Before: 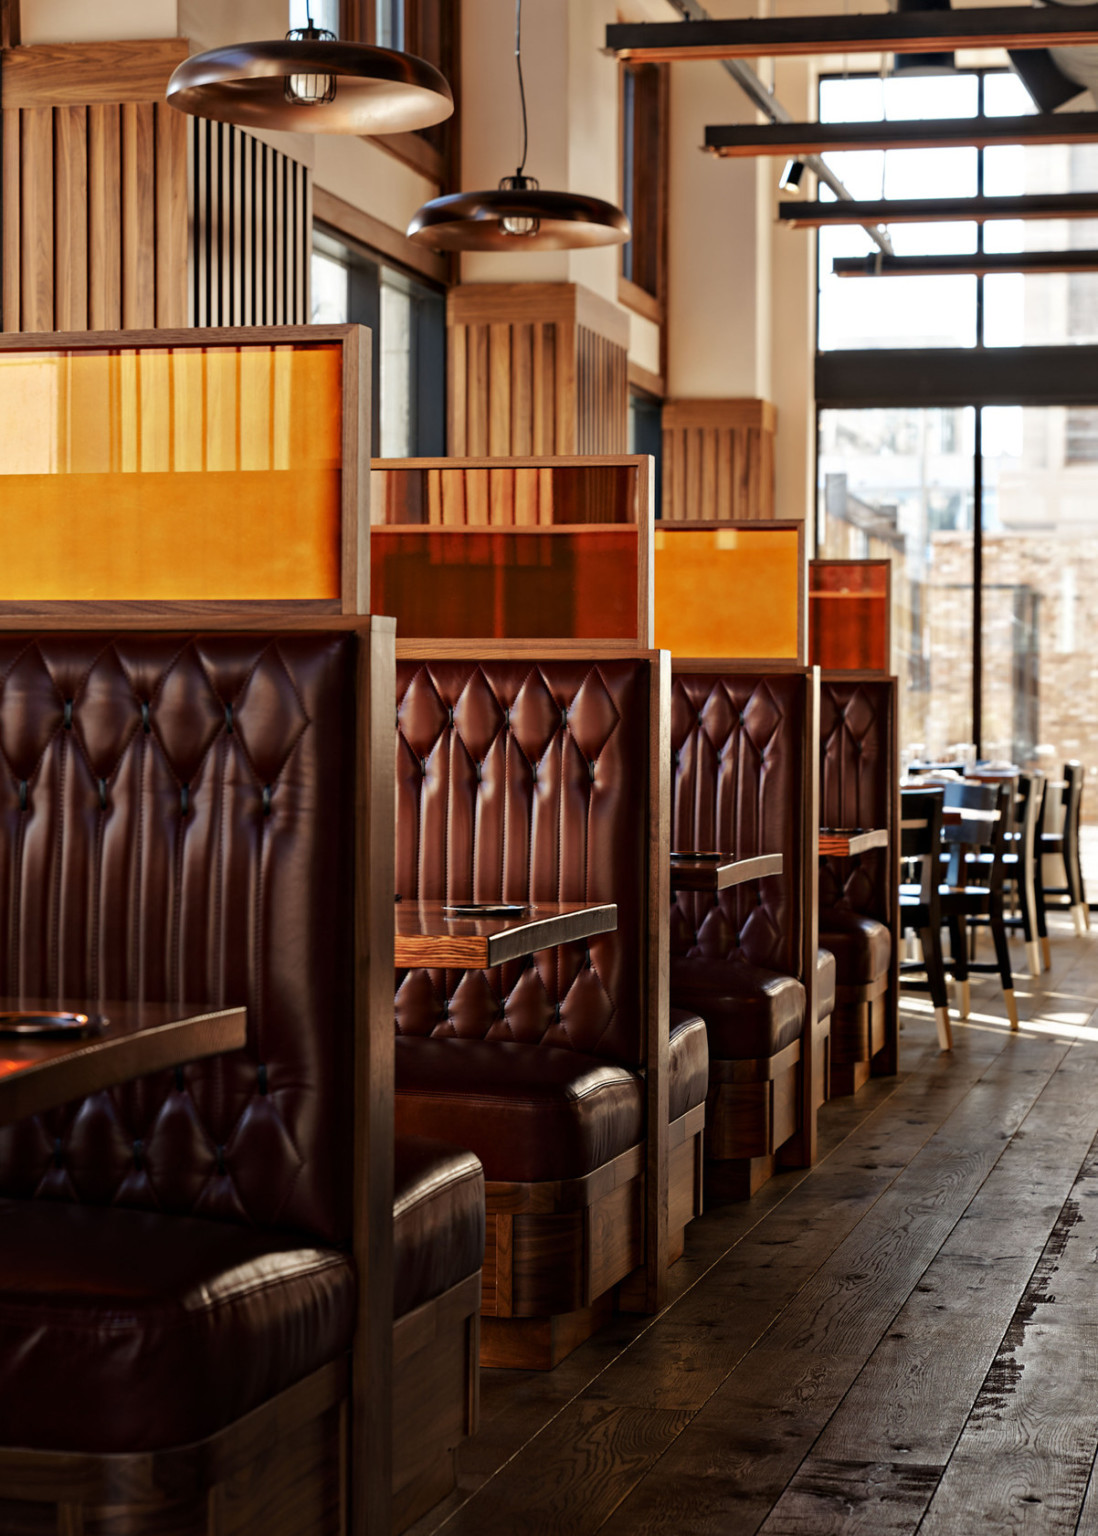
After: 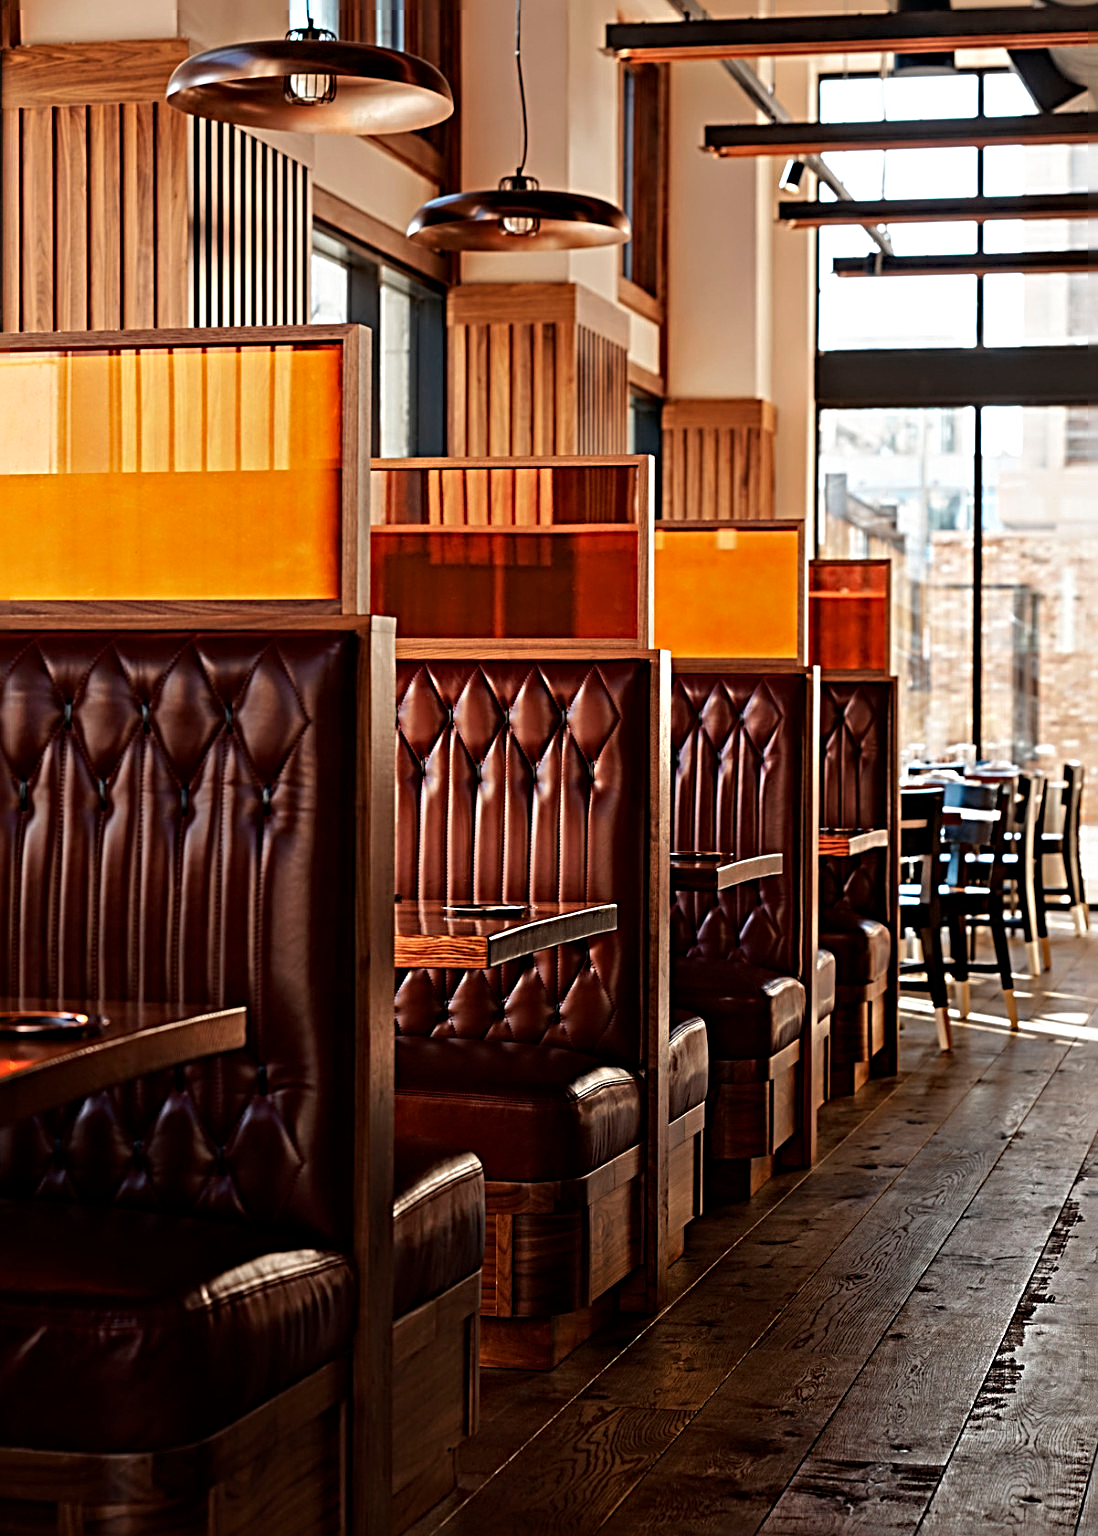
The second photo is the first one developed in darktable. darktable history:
sharpen: radius 3.672, amount 0.935
